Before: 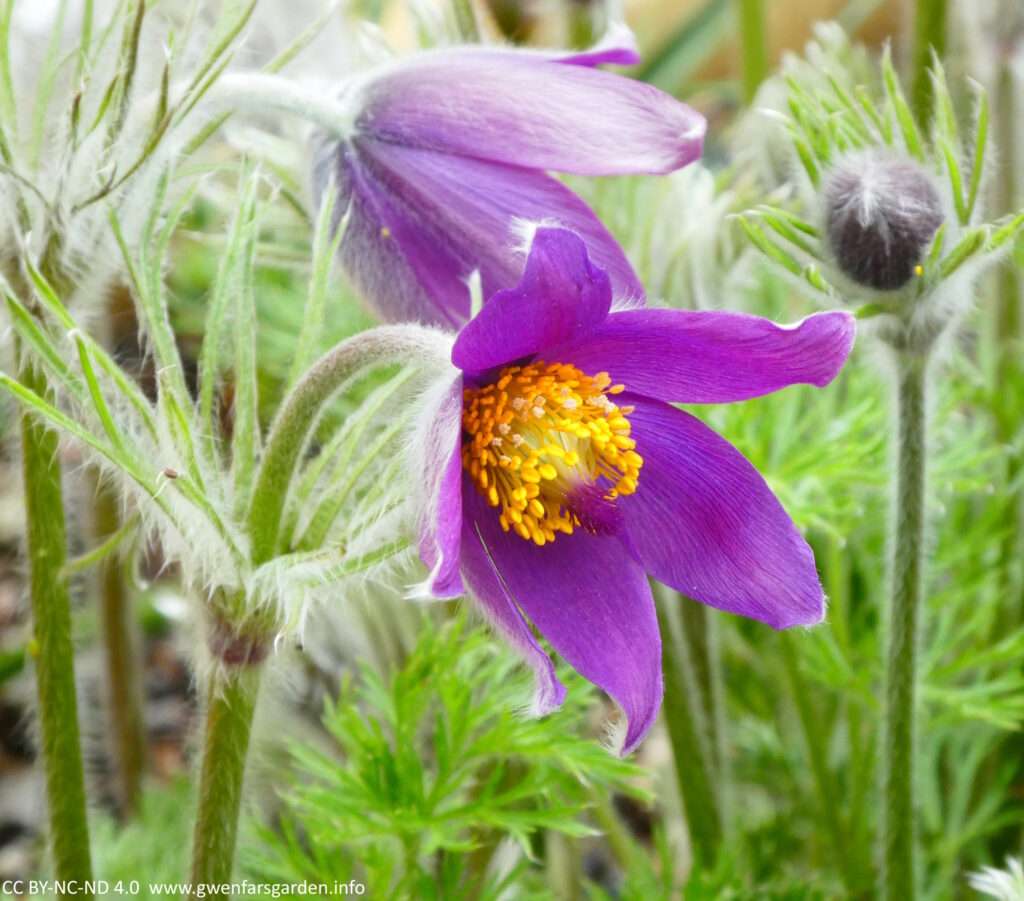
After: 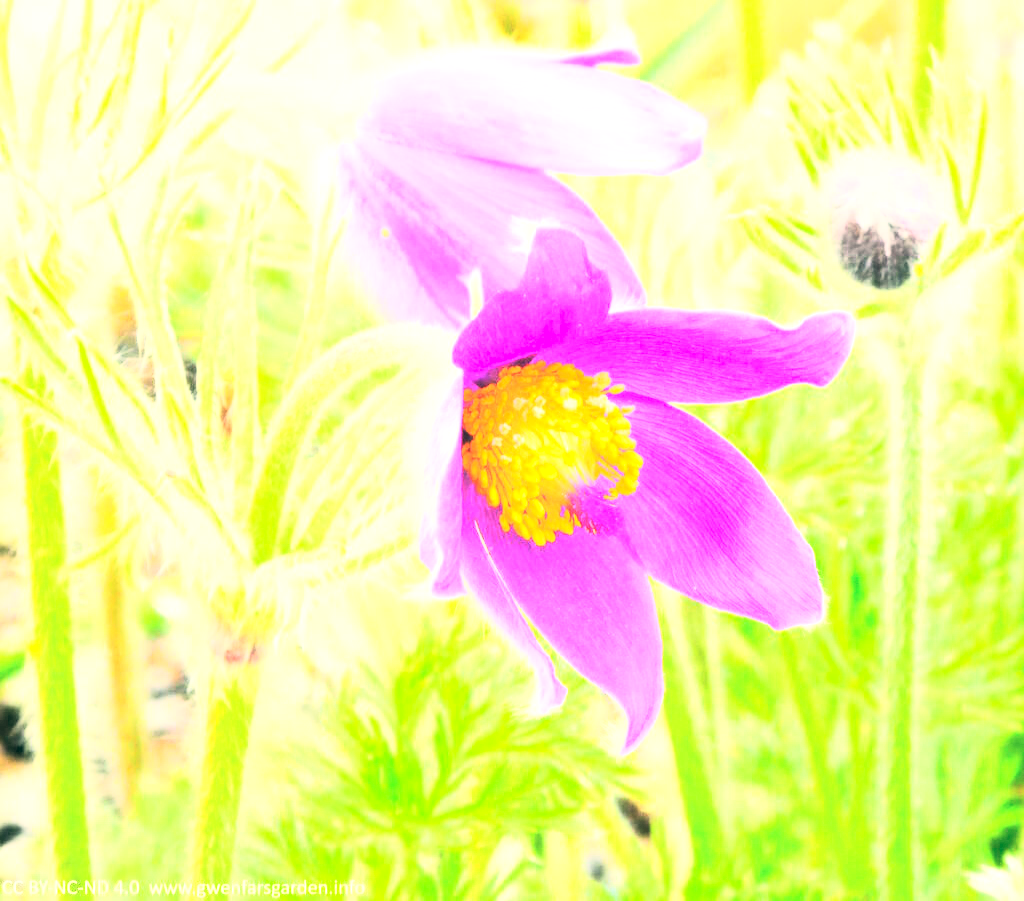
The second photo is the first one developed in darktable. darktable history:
rgb curve: curves: ch0 [(0, 0) (0.21, 0.15) (0.24, 0.21) (0.5, 0.75) (0.75, 0.96) (0.89, 0.99) (1, 1)]; ch1 [(0, 0.02) (0.21, 0.13) (0.25, 0.2) (0.5, 0.67) (0.75, 0.9) (0.89, 0.97) (1, 1)]; ch2 [(0, 0.02) (0.21, 0.13) (0.25, 0.2) (0.5, 0.67) (0.75, 0.9) (0.89, 0.97) (1, 1)], compensate middle gray true
color balance: lift [1.005, 0.99, 1.007, 1.01], gamma [1, 0.979, 1.011, 1.021], gain [0.923, 1.098, 1.025, 0.902], input saturation 90.45%, contrast 7.73%, output saturation 105.91%
exposure: exposure 2.25 EV, compensate highlight preservation false
